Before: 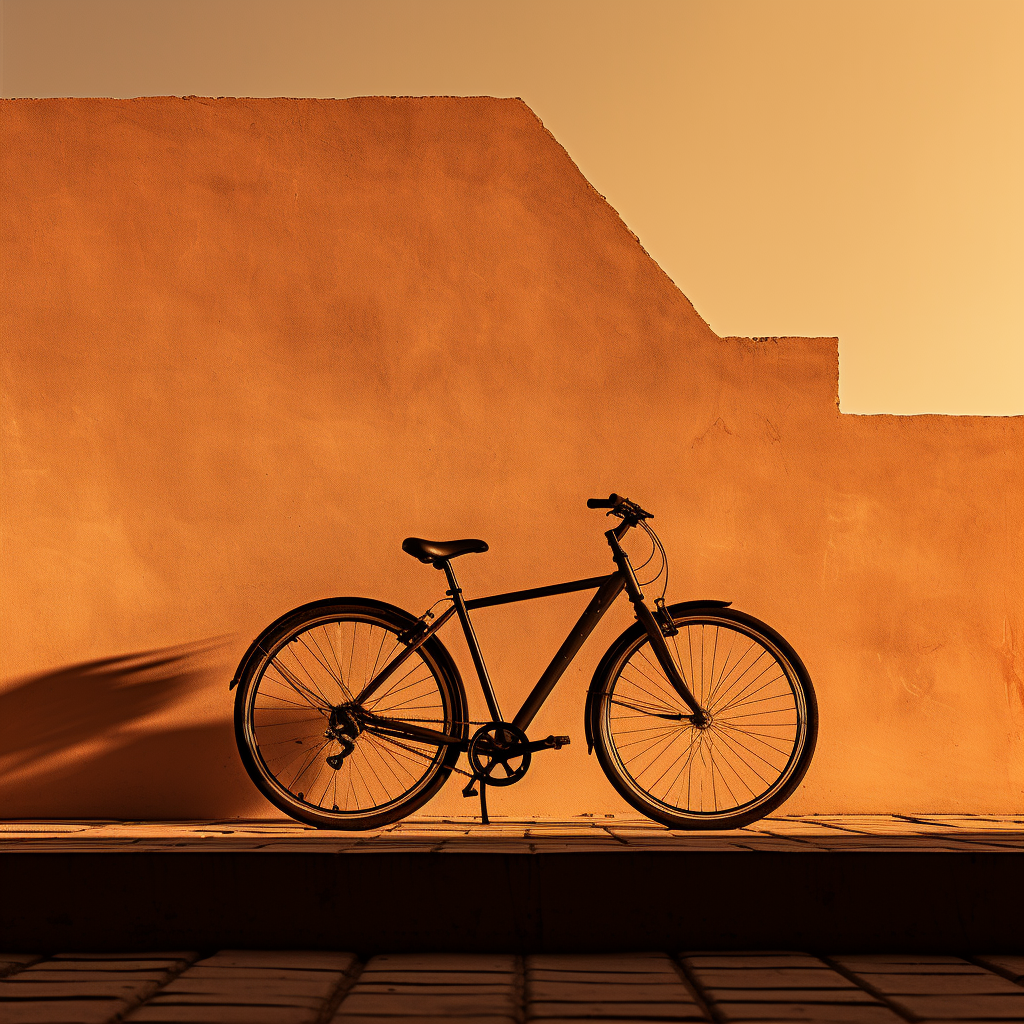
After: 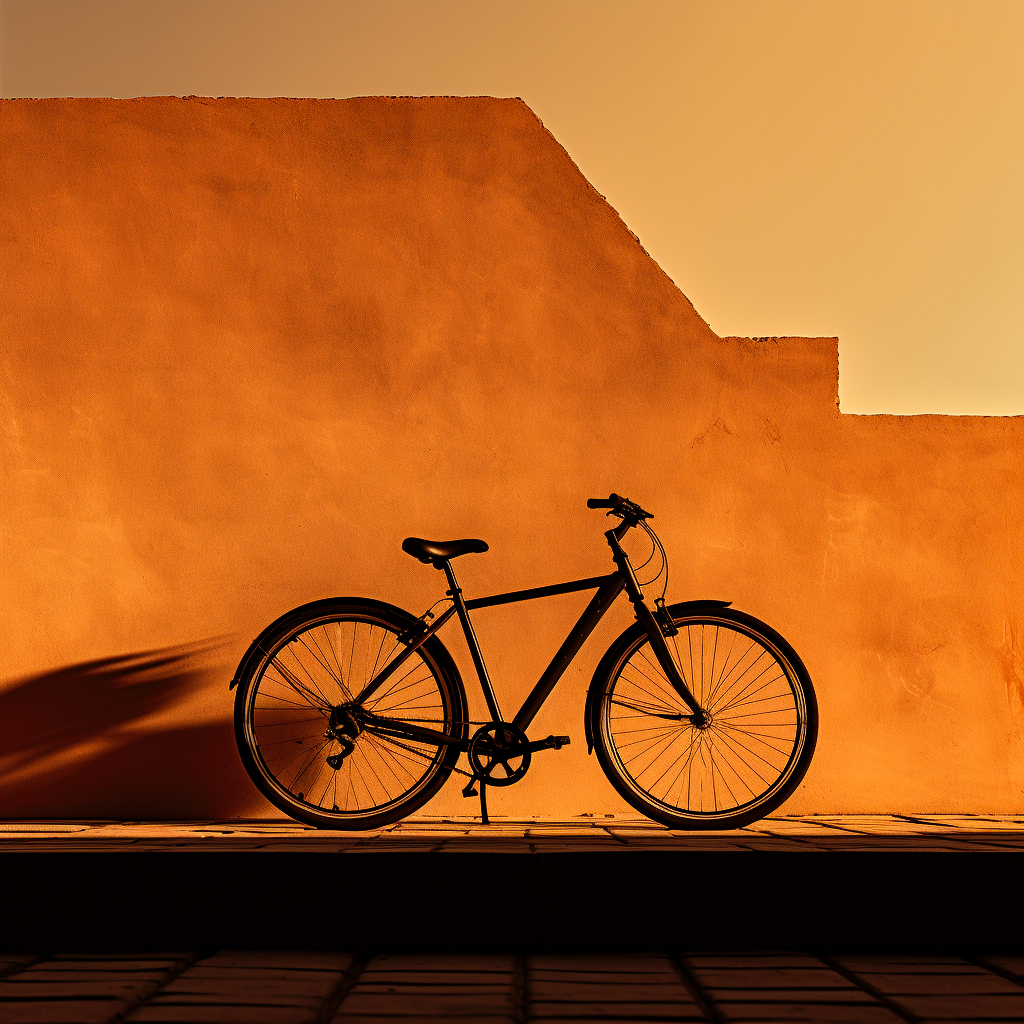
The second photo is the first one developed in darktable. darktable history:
levels: mode automatic, gray 50.8%
tone equalizer: -8 EV -2 EV, -7 EV -2 EV, -6 EV -2 EV, -5 EV -2 EV, -4 EV -2 EV, -3 EV -2 EV, -2 EV -2 EV, -1 EV -1.63 EV, +0 EV -2 EV
